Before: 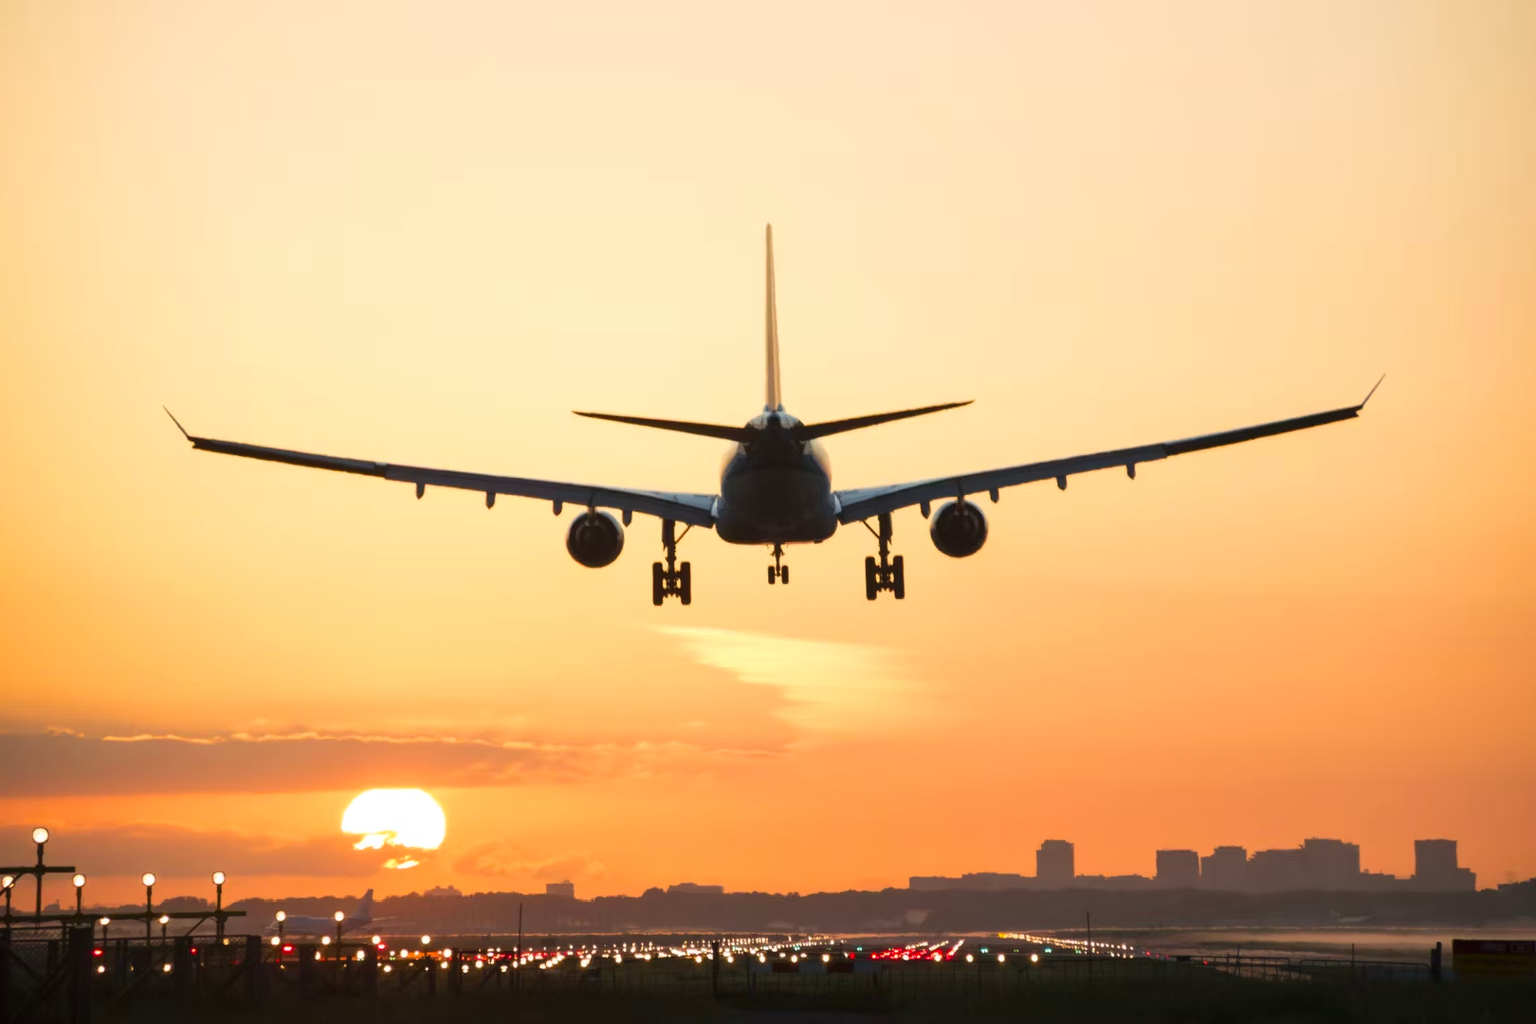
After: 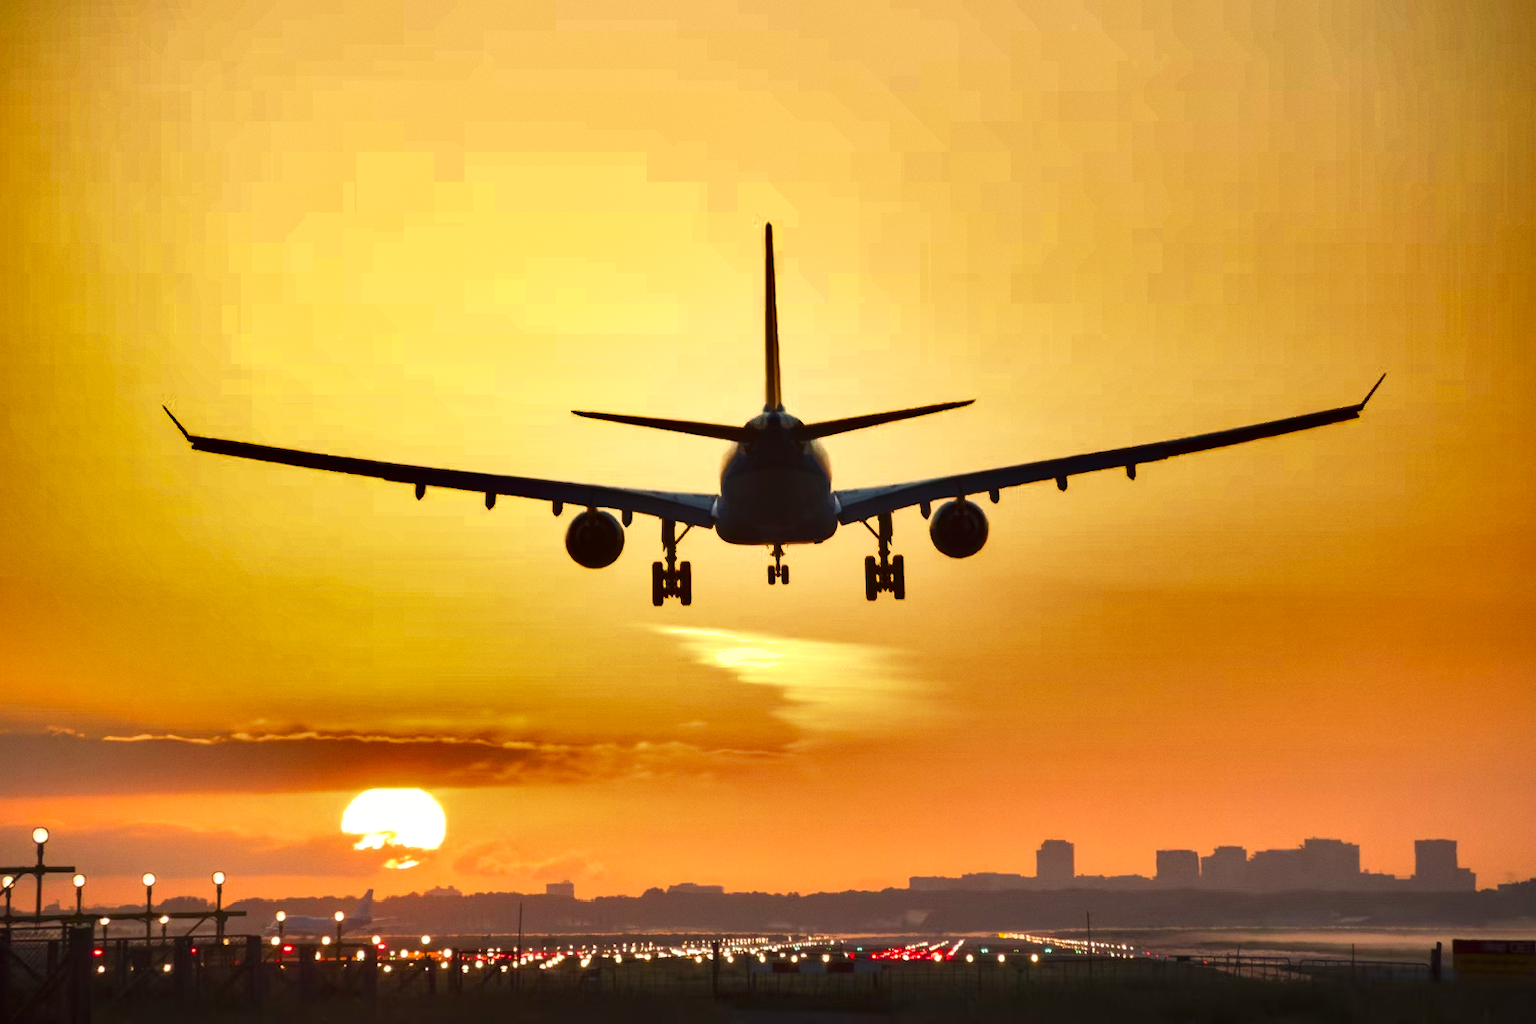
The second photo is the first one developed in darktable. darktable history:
color correction: highlights a* -0.95, highlights b* 4.5, shadows a* 3.55
exposure: exposure 0.178 EV, compensate exposure bias true, compensate highlight preservation false
grain: coarseness 0.09 ISO, strength 10%
shadows and highlights: shadows 20.91, highlights -82.73, soften with gaussian
